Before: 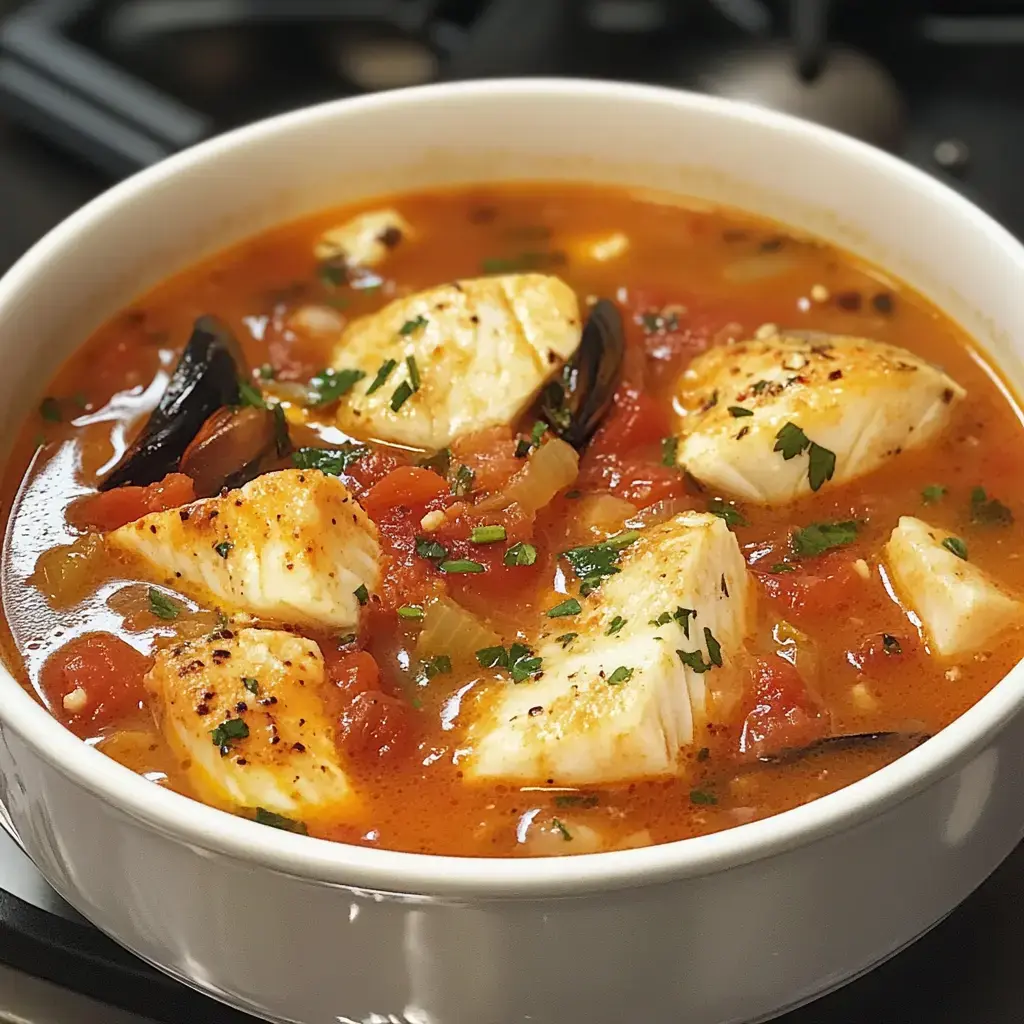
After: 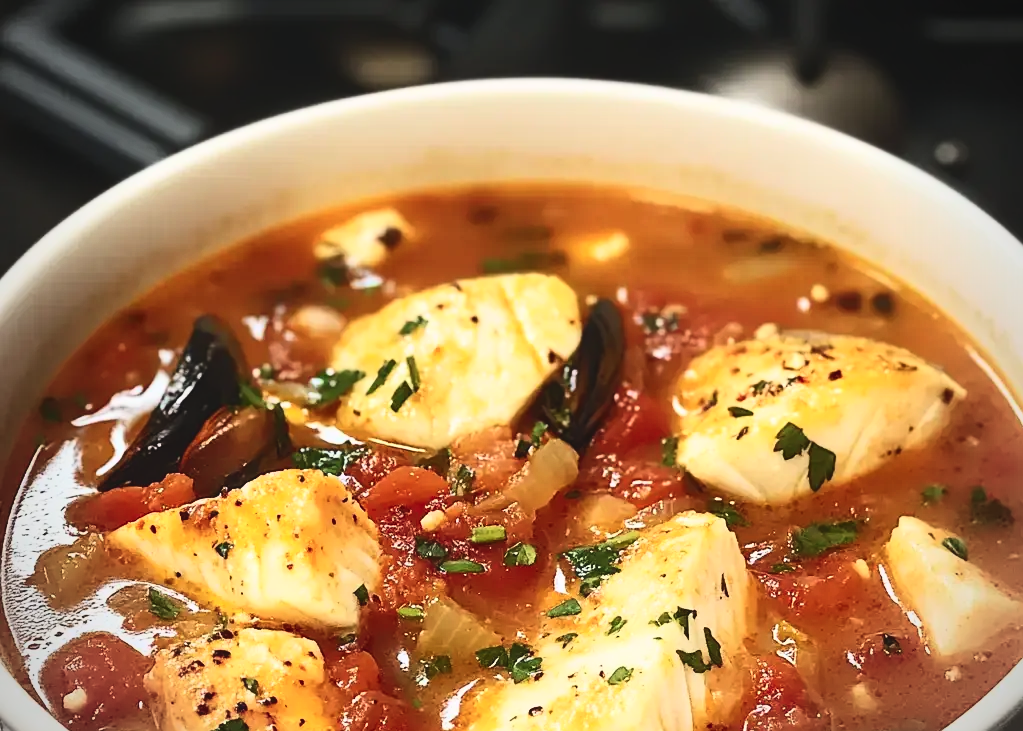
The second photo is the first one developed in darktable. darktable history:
exposure: black level correction -0.015, exposure -0.125 EV, compensate highlight preservation false
crop: bottom 28.576%
contrast brightness saturation: contrast 0.4, brightness 0.1, saturation 0.21
vignetting: unbound false
